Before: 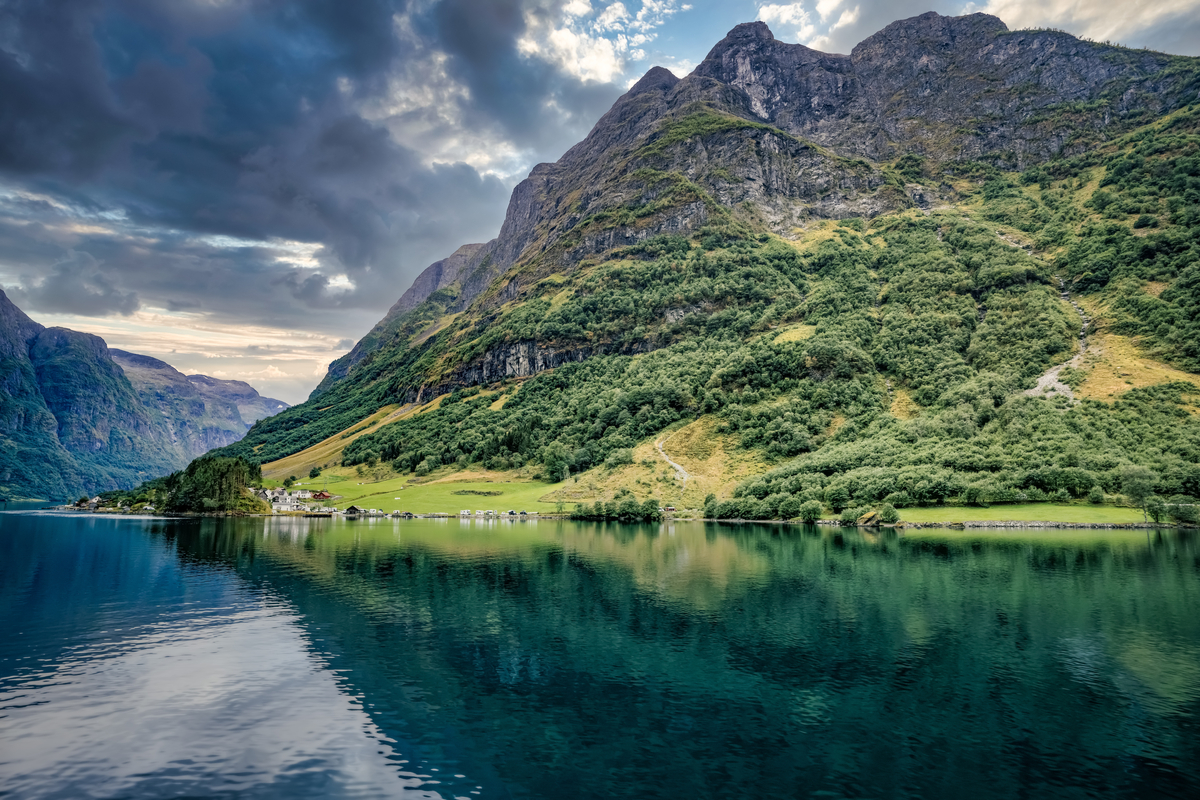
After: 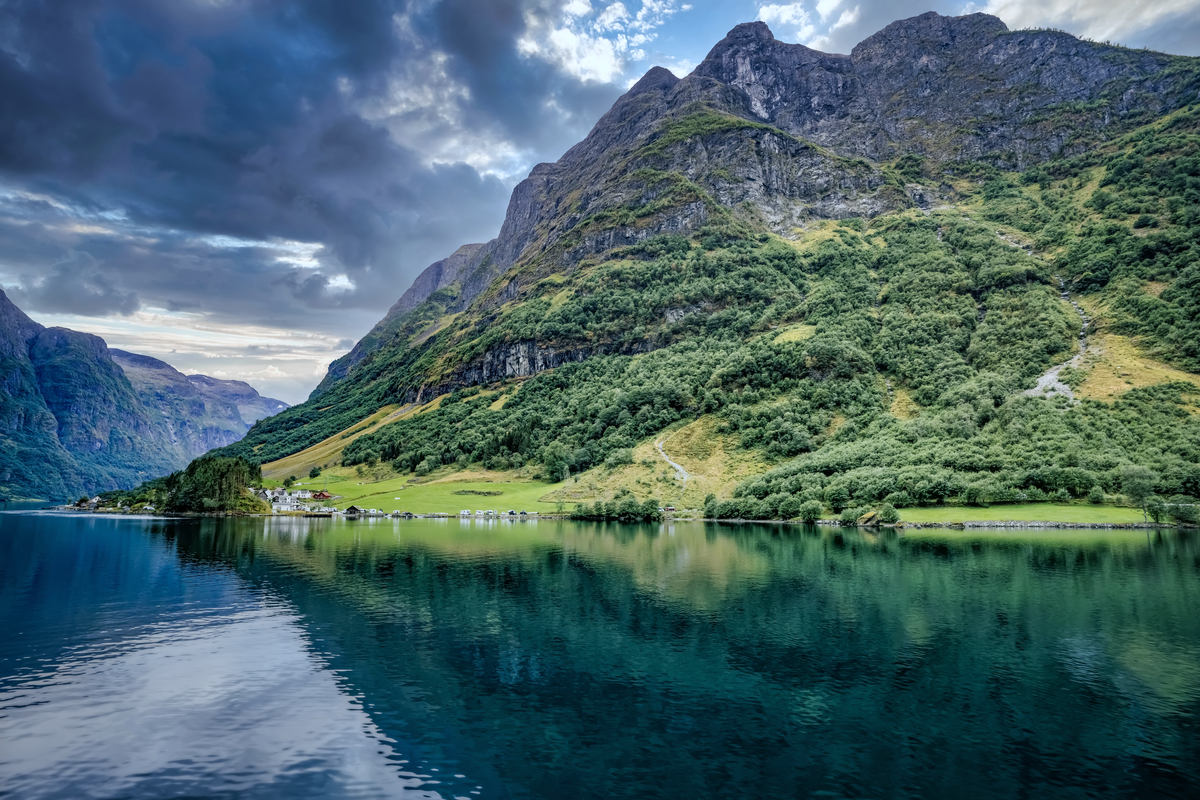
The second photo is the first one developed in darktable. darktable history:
white balance: red 0.924, blue 1.095
exposure: compensate highlight preservation false
